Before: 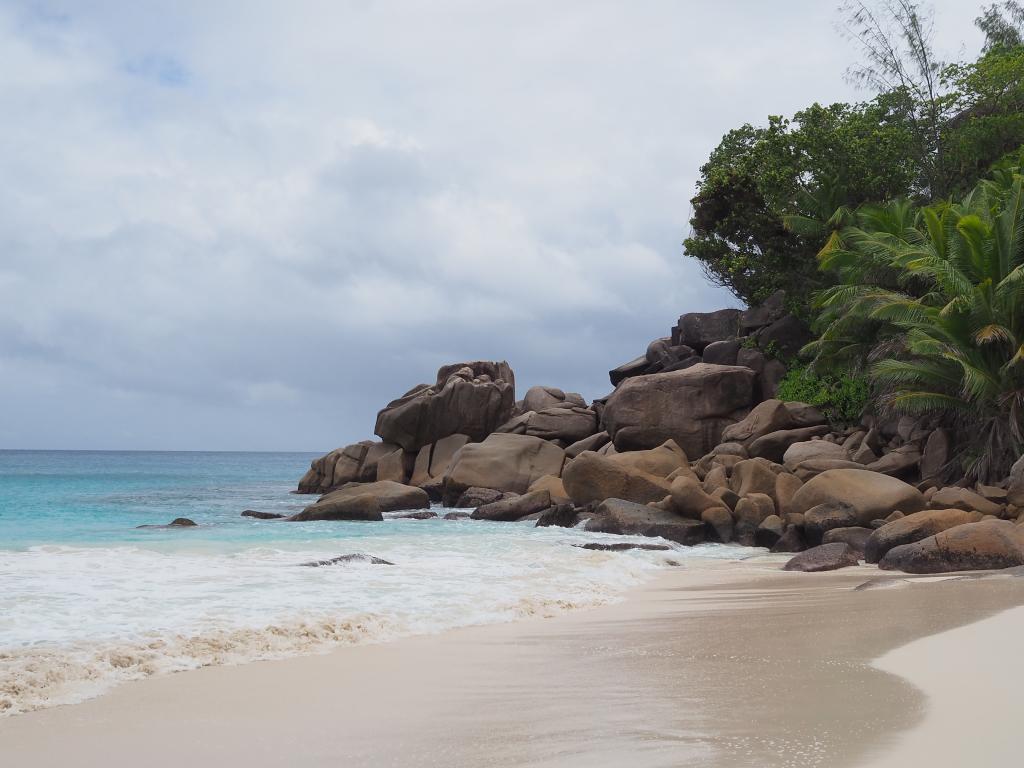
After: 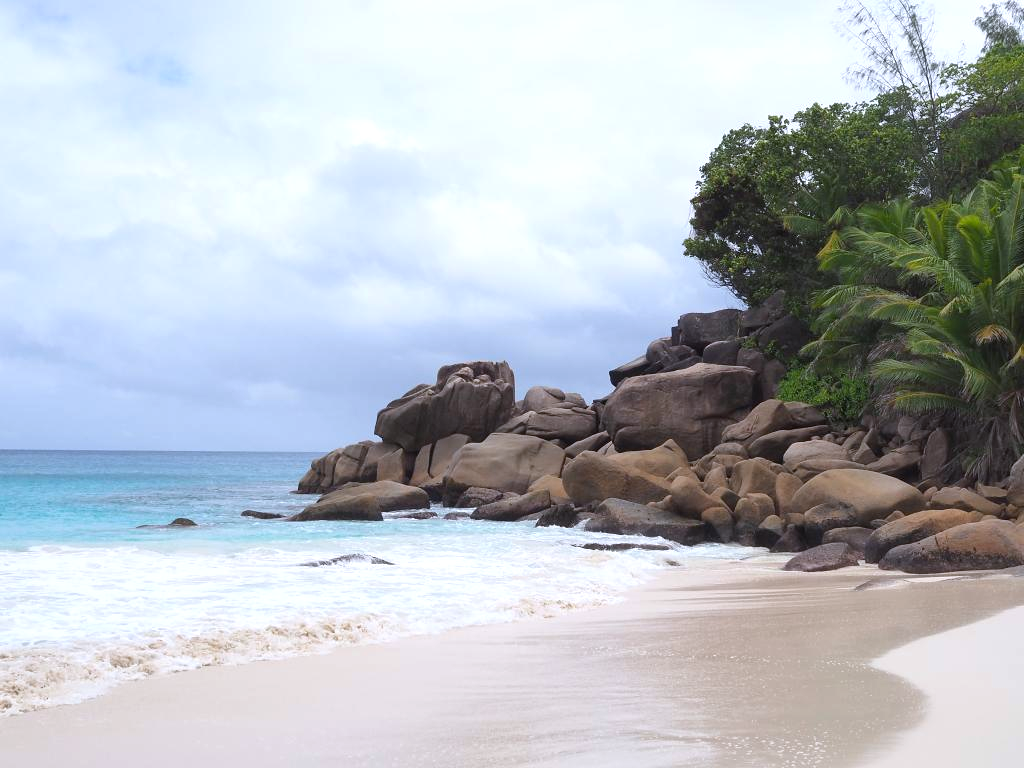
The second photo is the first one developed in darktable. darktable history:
white balance: red 0.984, blue 1.059
exposure: exposure 0.515 EV, compensate highlight preservation false
